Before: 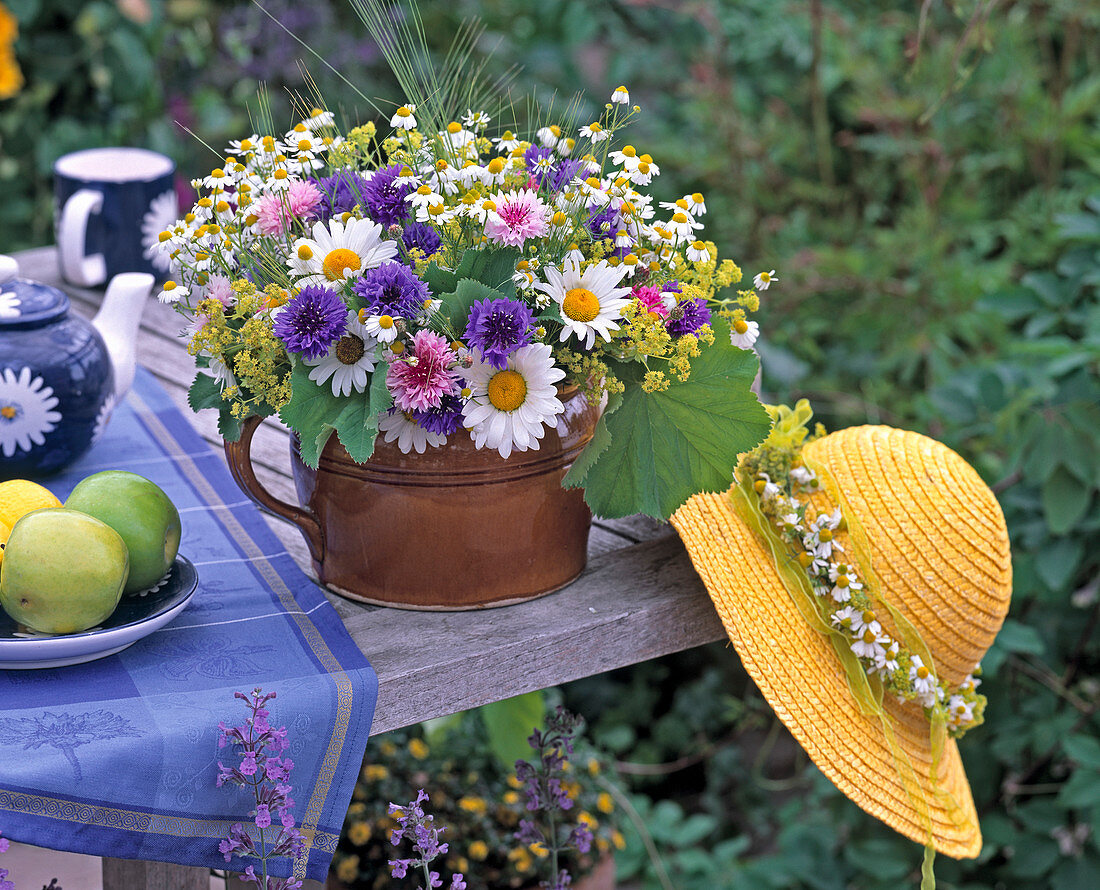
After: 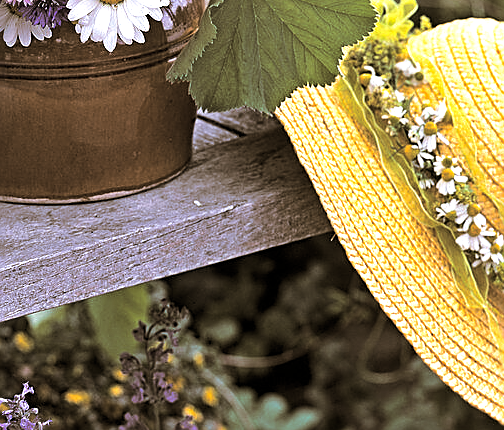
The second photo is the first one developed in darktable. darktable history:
sharpen: on, module defaults
tone equalizer: -8 EV -0.75 EV, -7 EV -0.7 EV, -6 EV -0.6 EV, -5 EV -0.4 EV, -3 EV 0.4 EV, -2 EV 0.6 EV, -1 EV 0.7 EV, +0 EV 0.75 EV, edges refinement/feathering 500, mask exposure compensation -1.57 EV, preserve details no
split-toning: shadows › hue 37.98°, highlights › hue 185.58°, balance -55.261
crop: left 35.976%, top 45.819%, right 18.162%, bottom 5.807%
